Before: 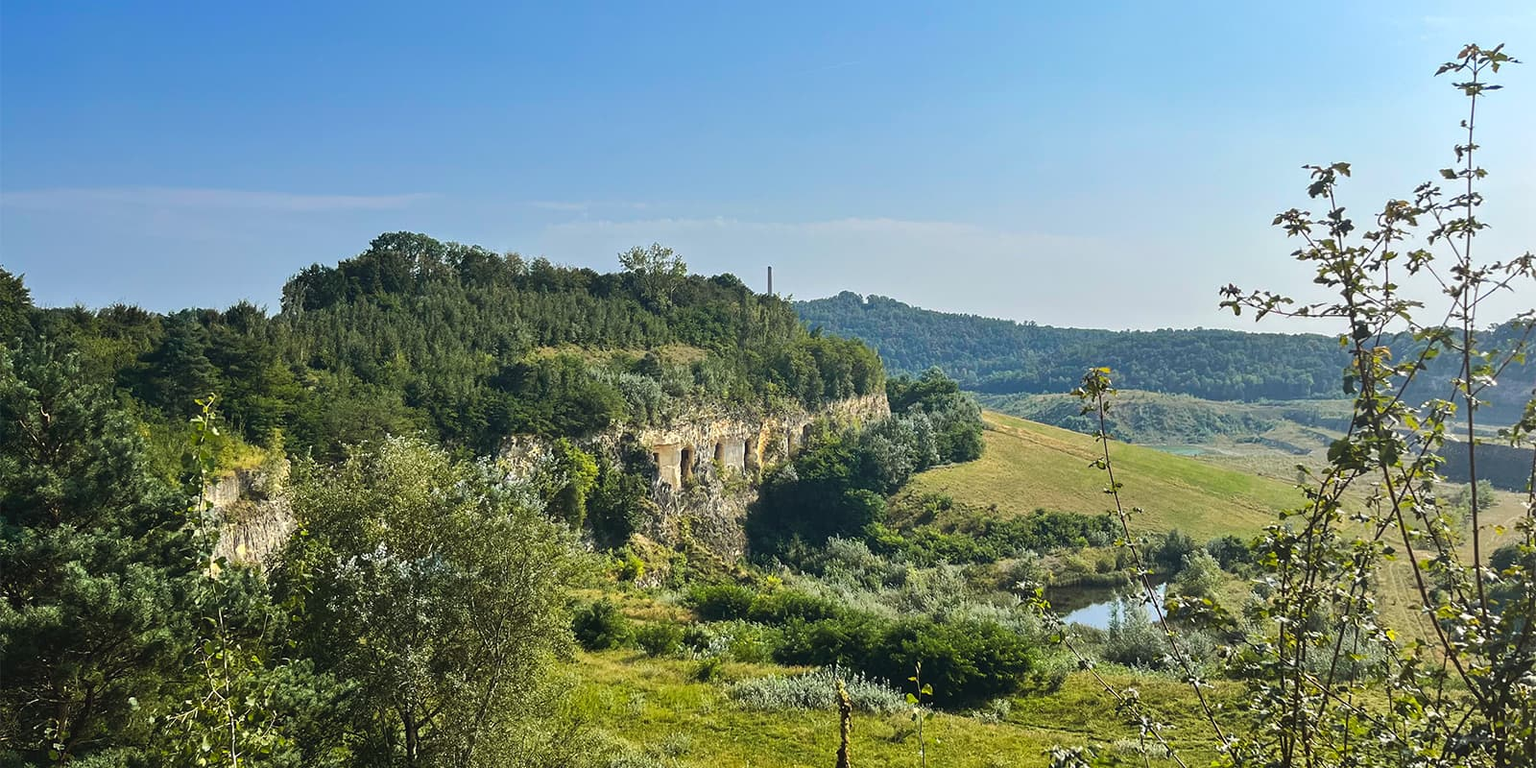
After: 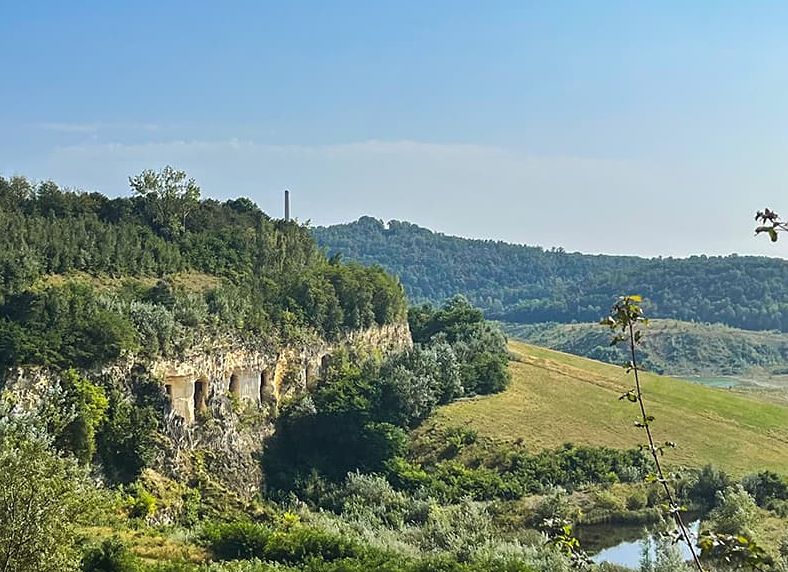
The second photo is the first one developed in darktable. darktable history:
sharpen: amount 0.217
tone equalizer: on, module defaults
crop: left 32.223%, top 10.984%, right 18.526%, bottom 17.394%
